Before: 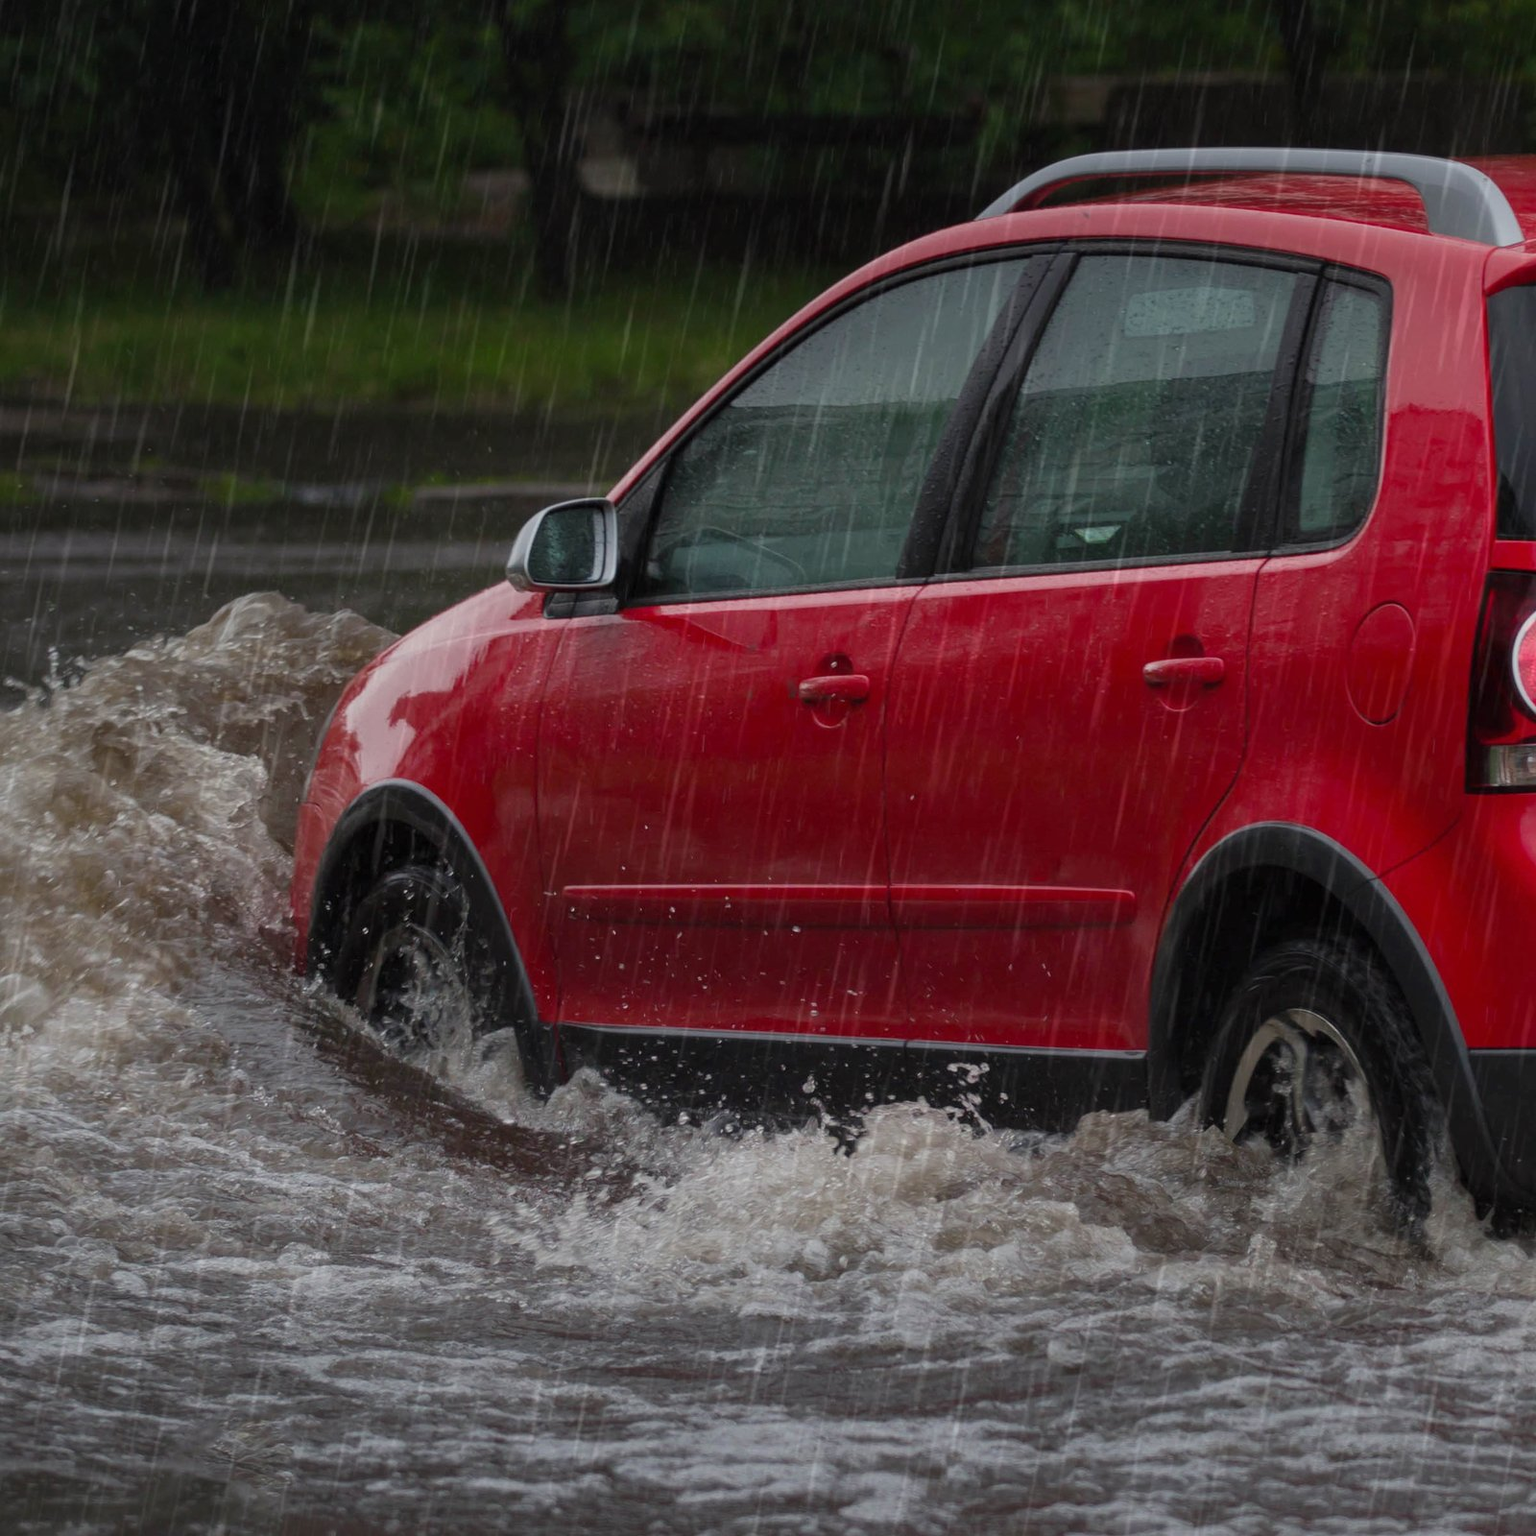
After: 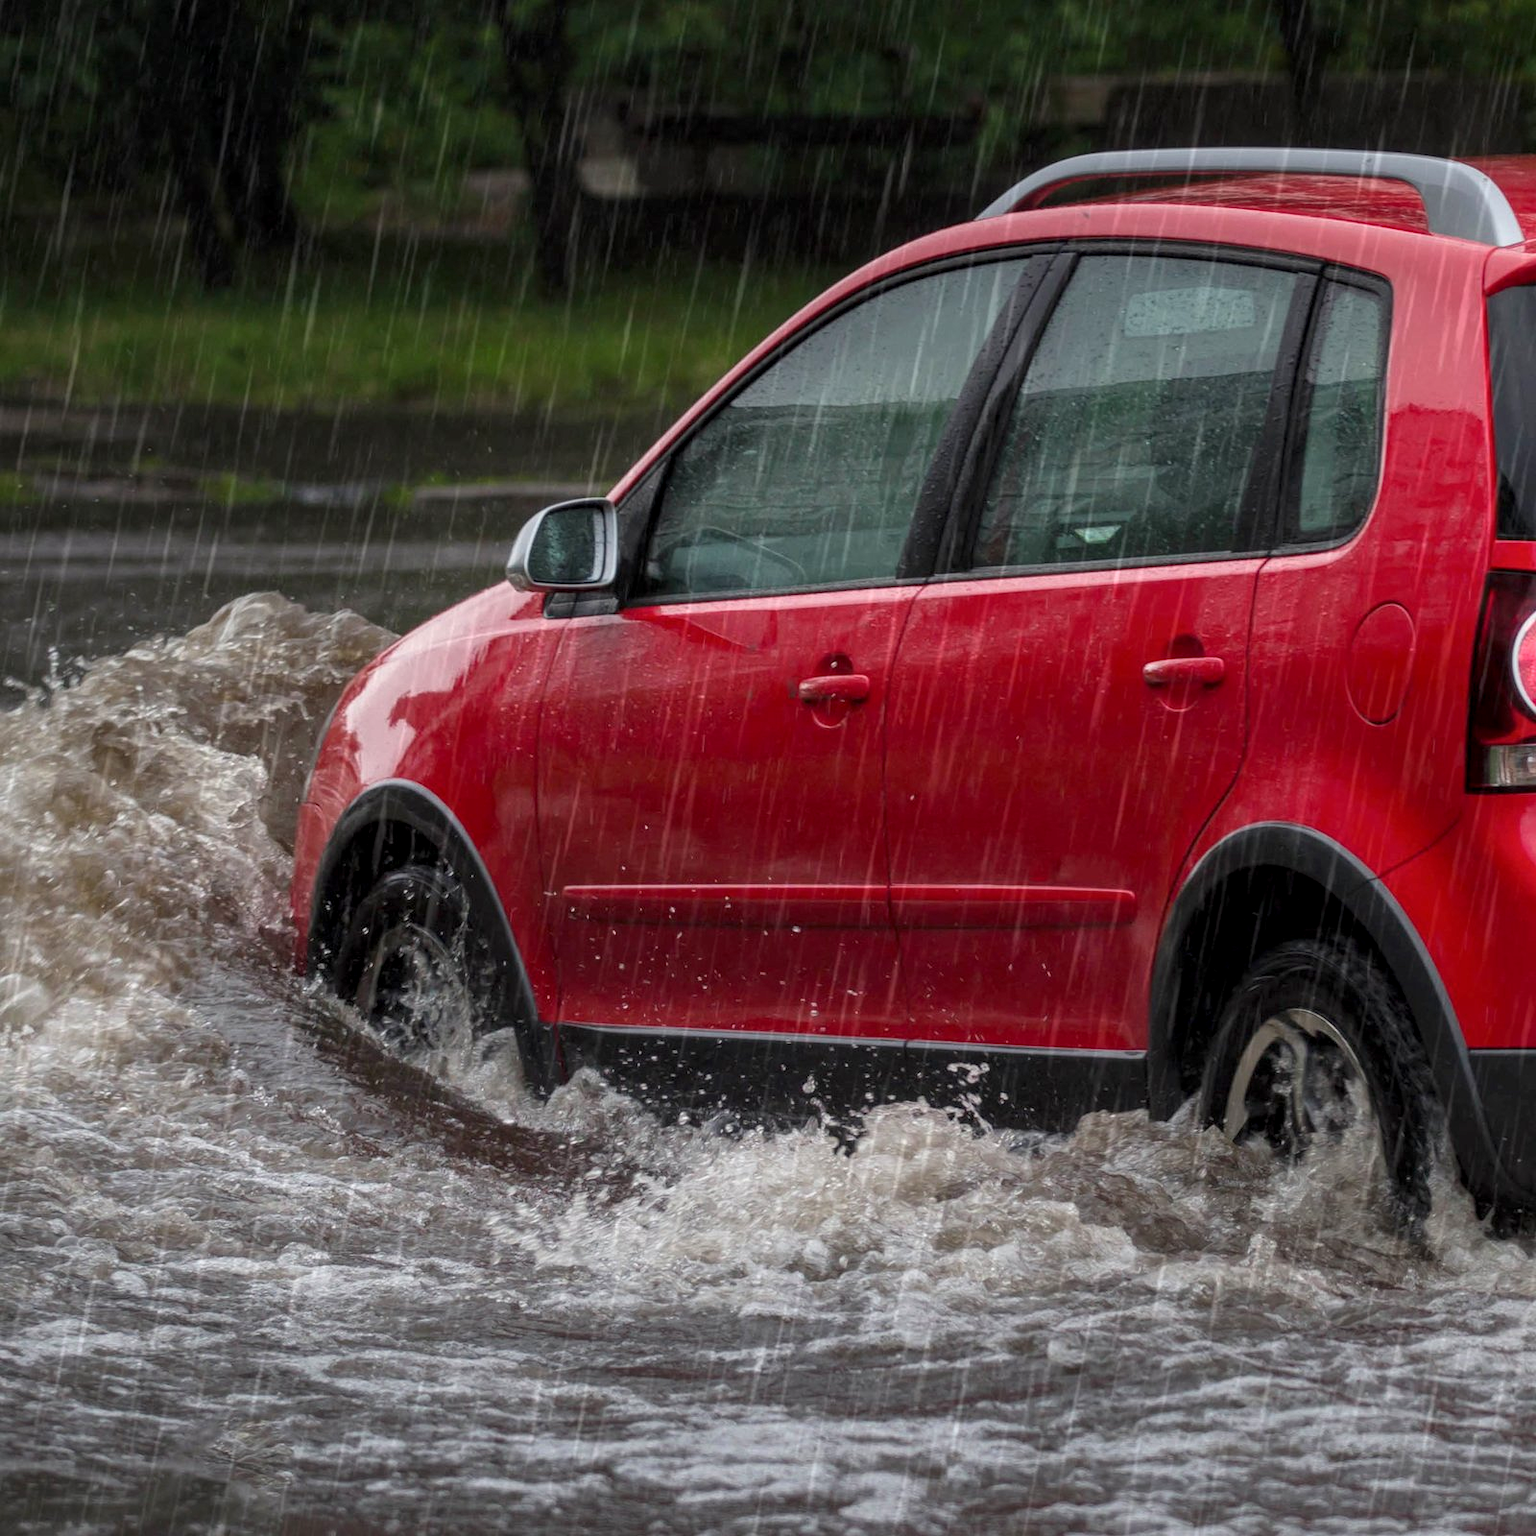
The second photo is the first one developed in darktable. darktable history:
exposure: black level correction 0.001, exposure 0.5 EV, compensate highlight preservation false
local contrast: on, module defaults
